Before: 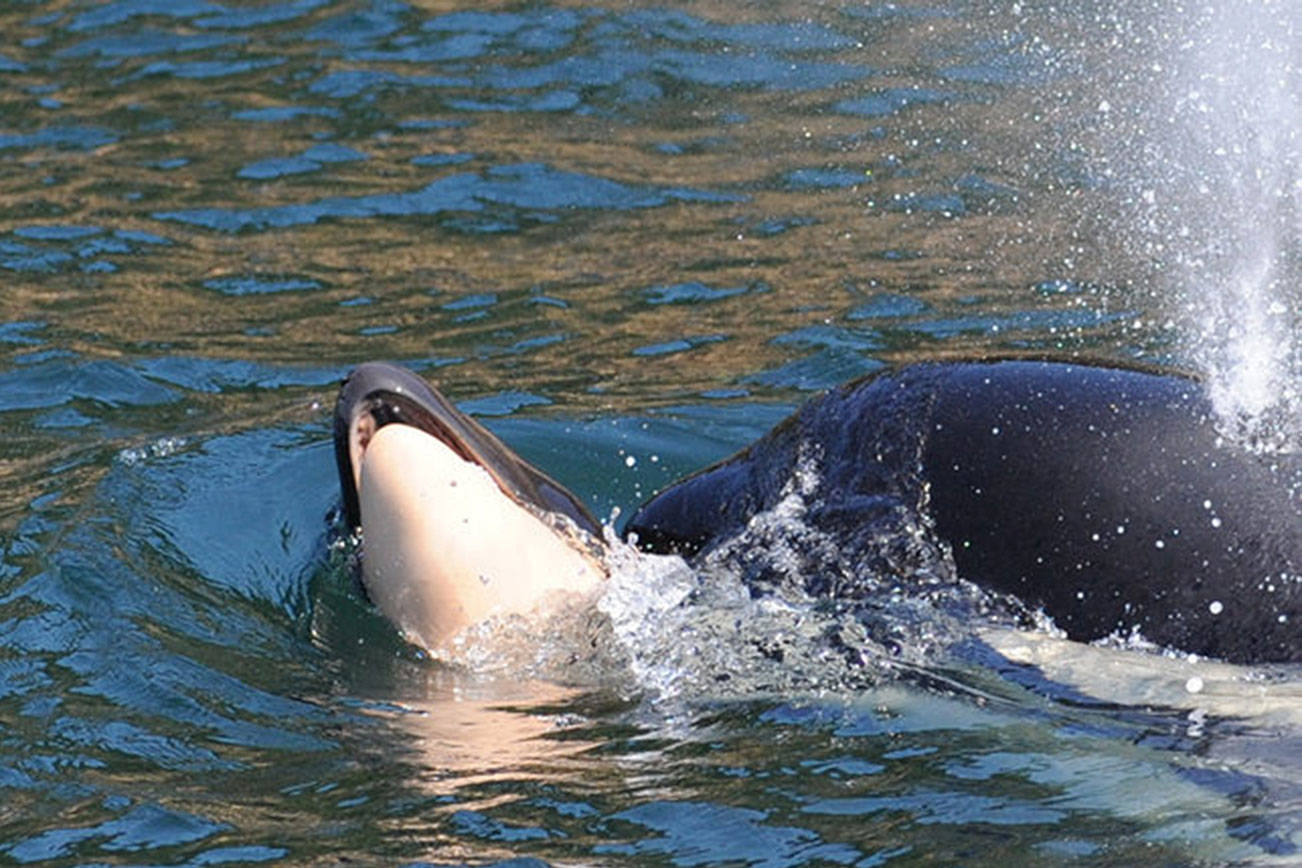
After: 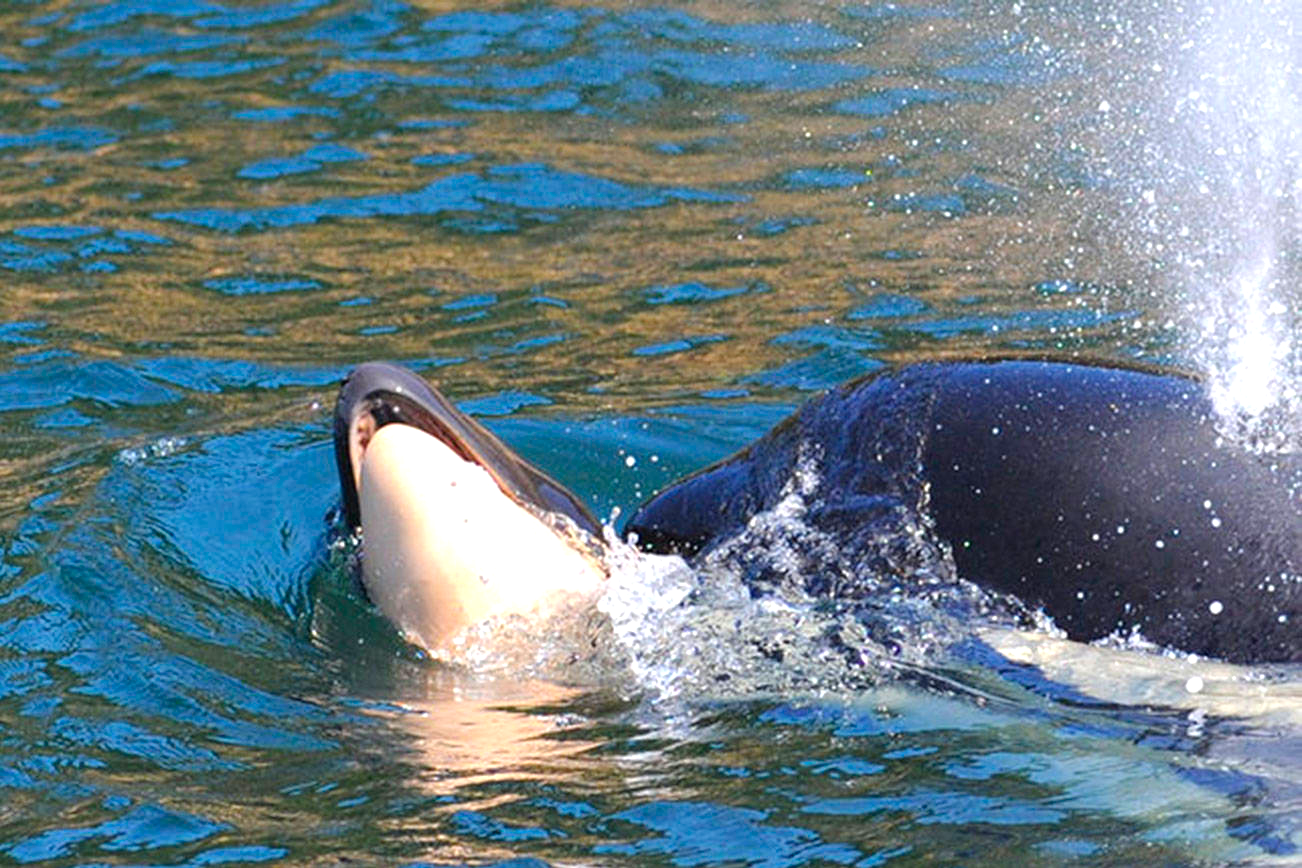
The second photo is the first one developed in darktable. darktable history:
color balance rgb: linear chroma grading › global chroma 9.199%, perceptual saturation grading › global saturation 15.065%, perceptual brilliance grading › global brilliance 9.283%, perceptual brilliance grading › shadows 15.067%, global vibrance 20%
